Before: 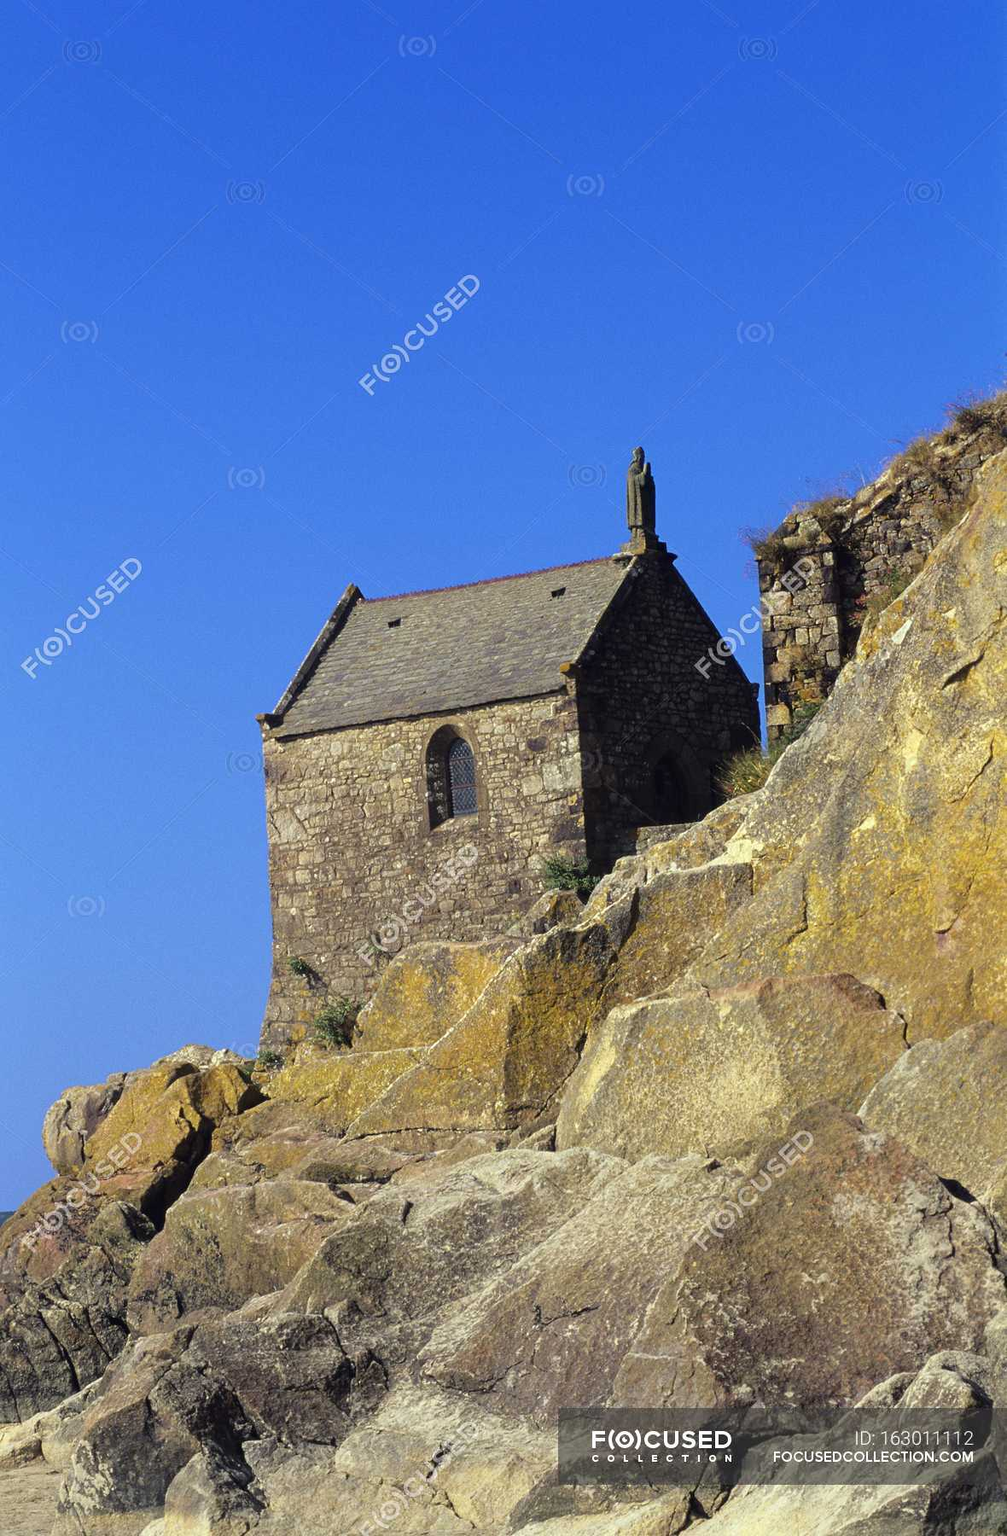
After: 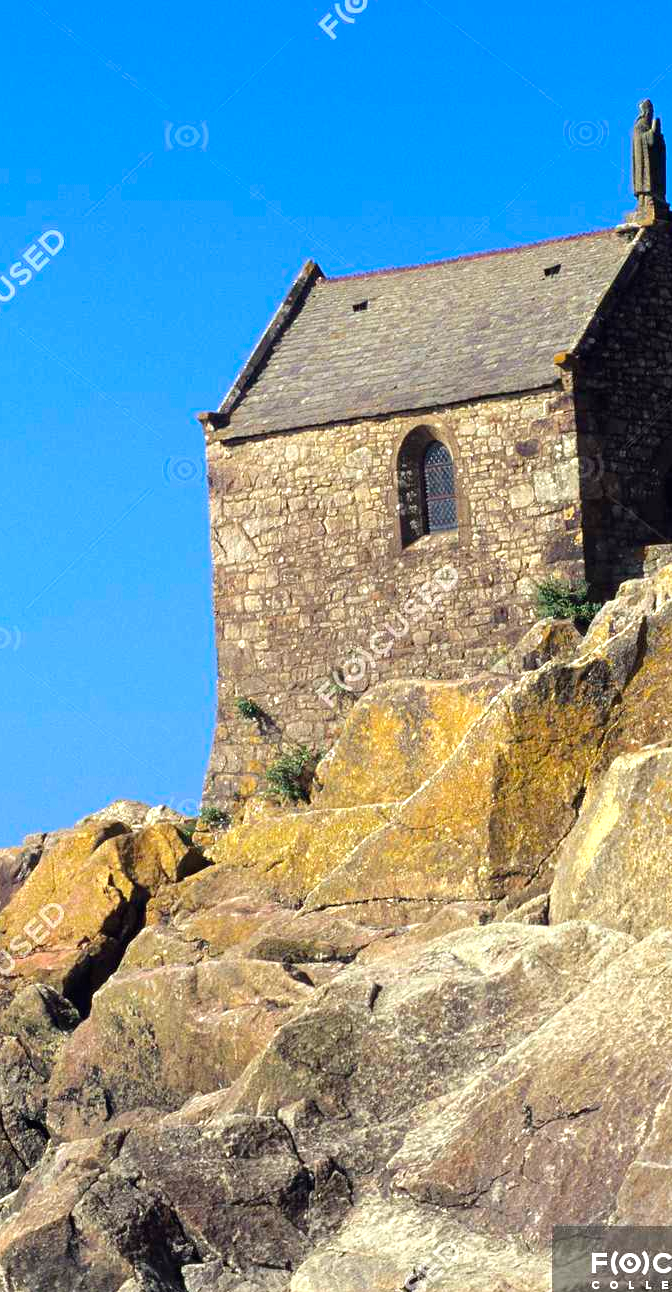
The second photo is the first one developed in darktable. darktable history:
exposure: exposure 0.605 EV, compensate exposure bias true, compensate highlight preservation false
crop: left 8.661%, top 23.571%, right 34.38%, bottom 4.615%
